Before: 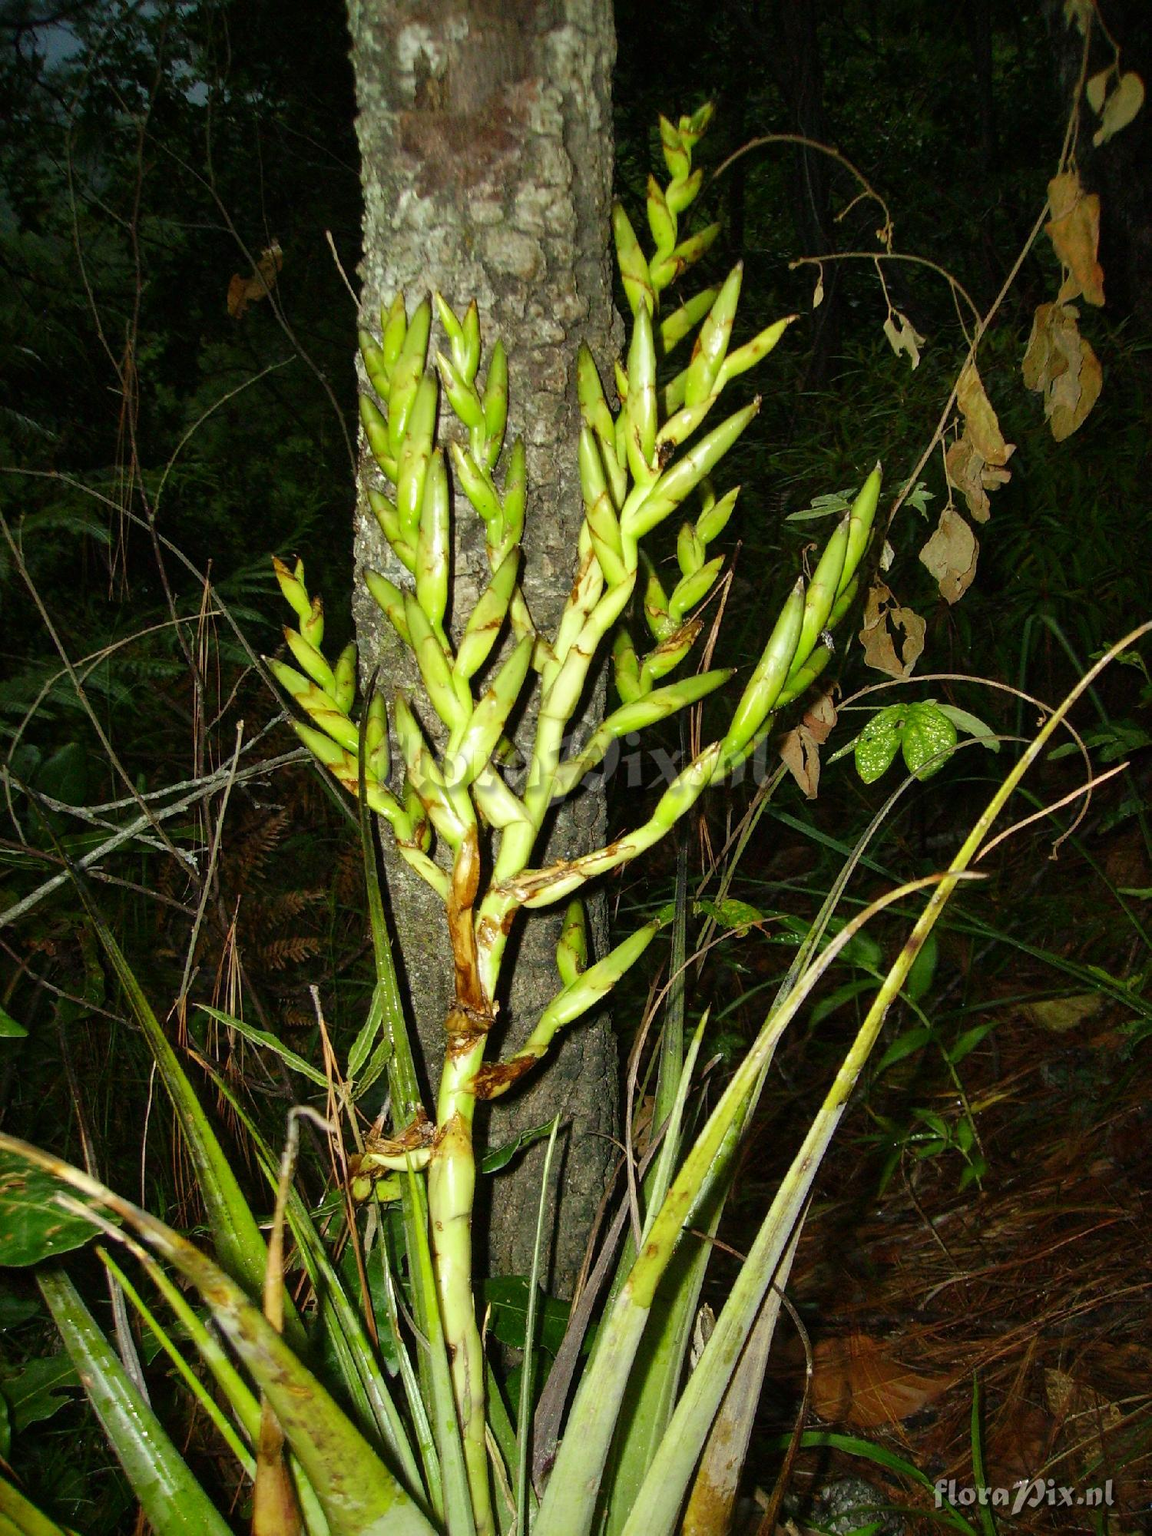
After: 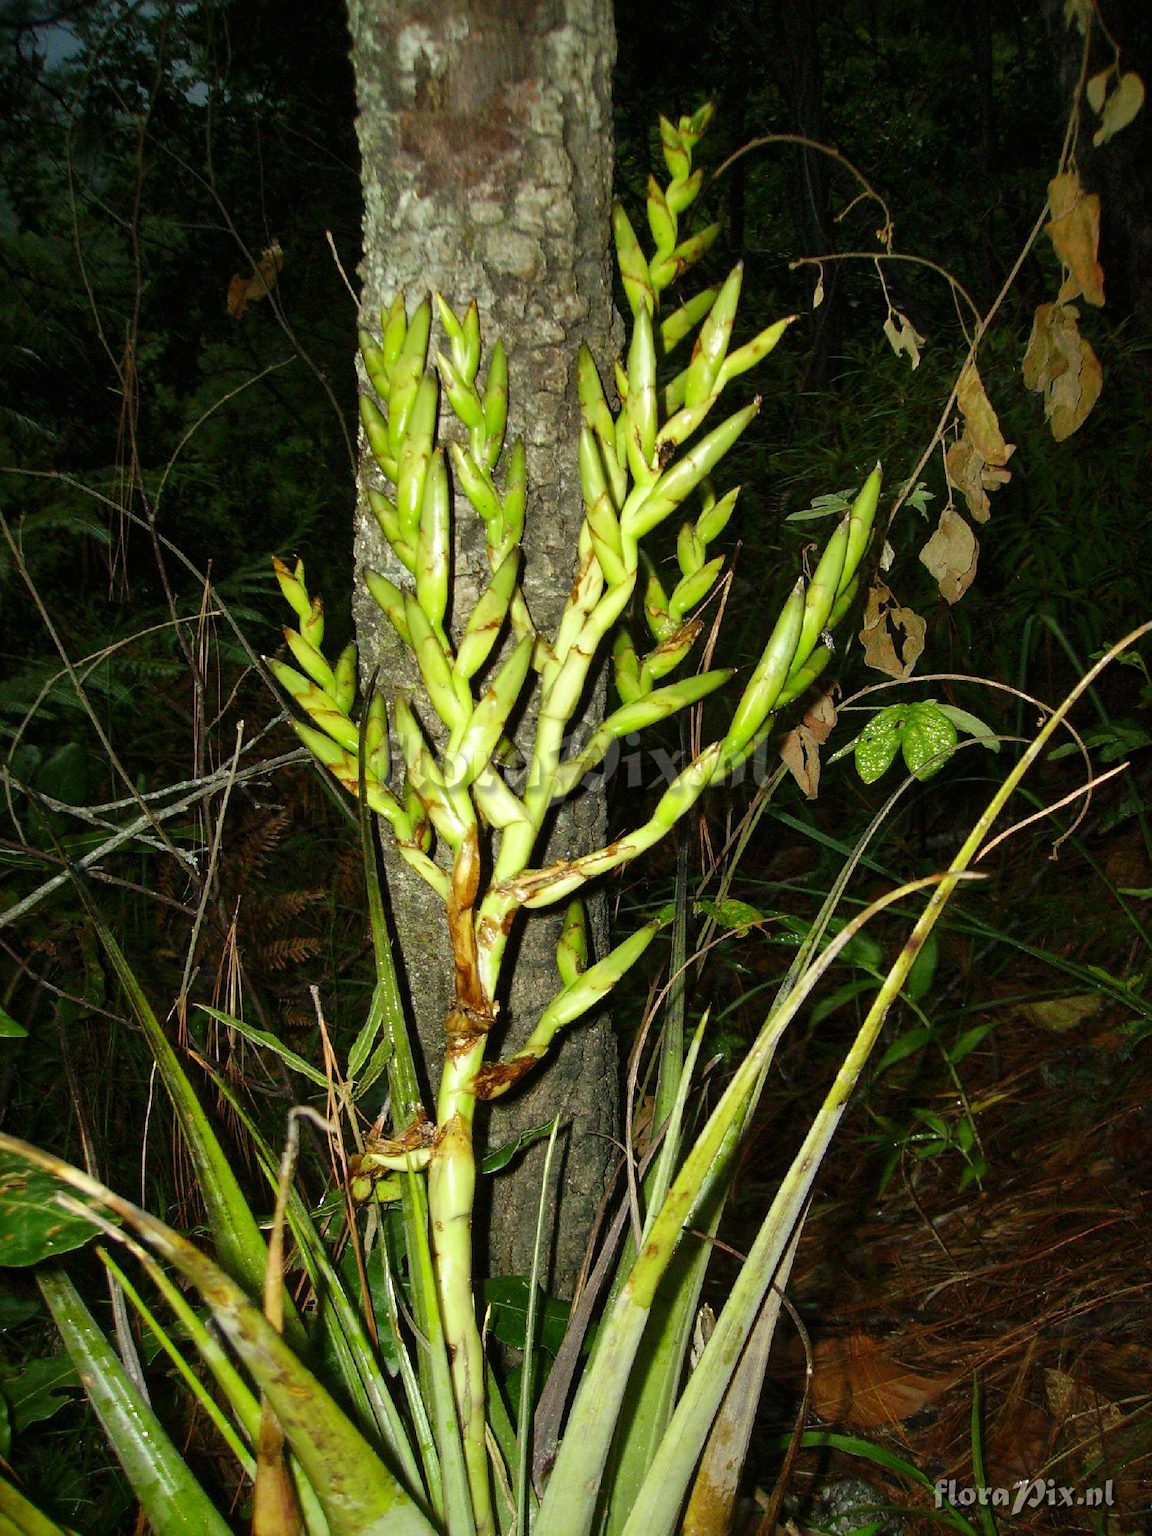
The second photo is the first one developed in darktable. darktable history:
sharpen: radius 5.325, amount 0.312, threshold 26.433
tone equalizer: -8 EV -0.55 EV
